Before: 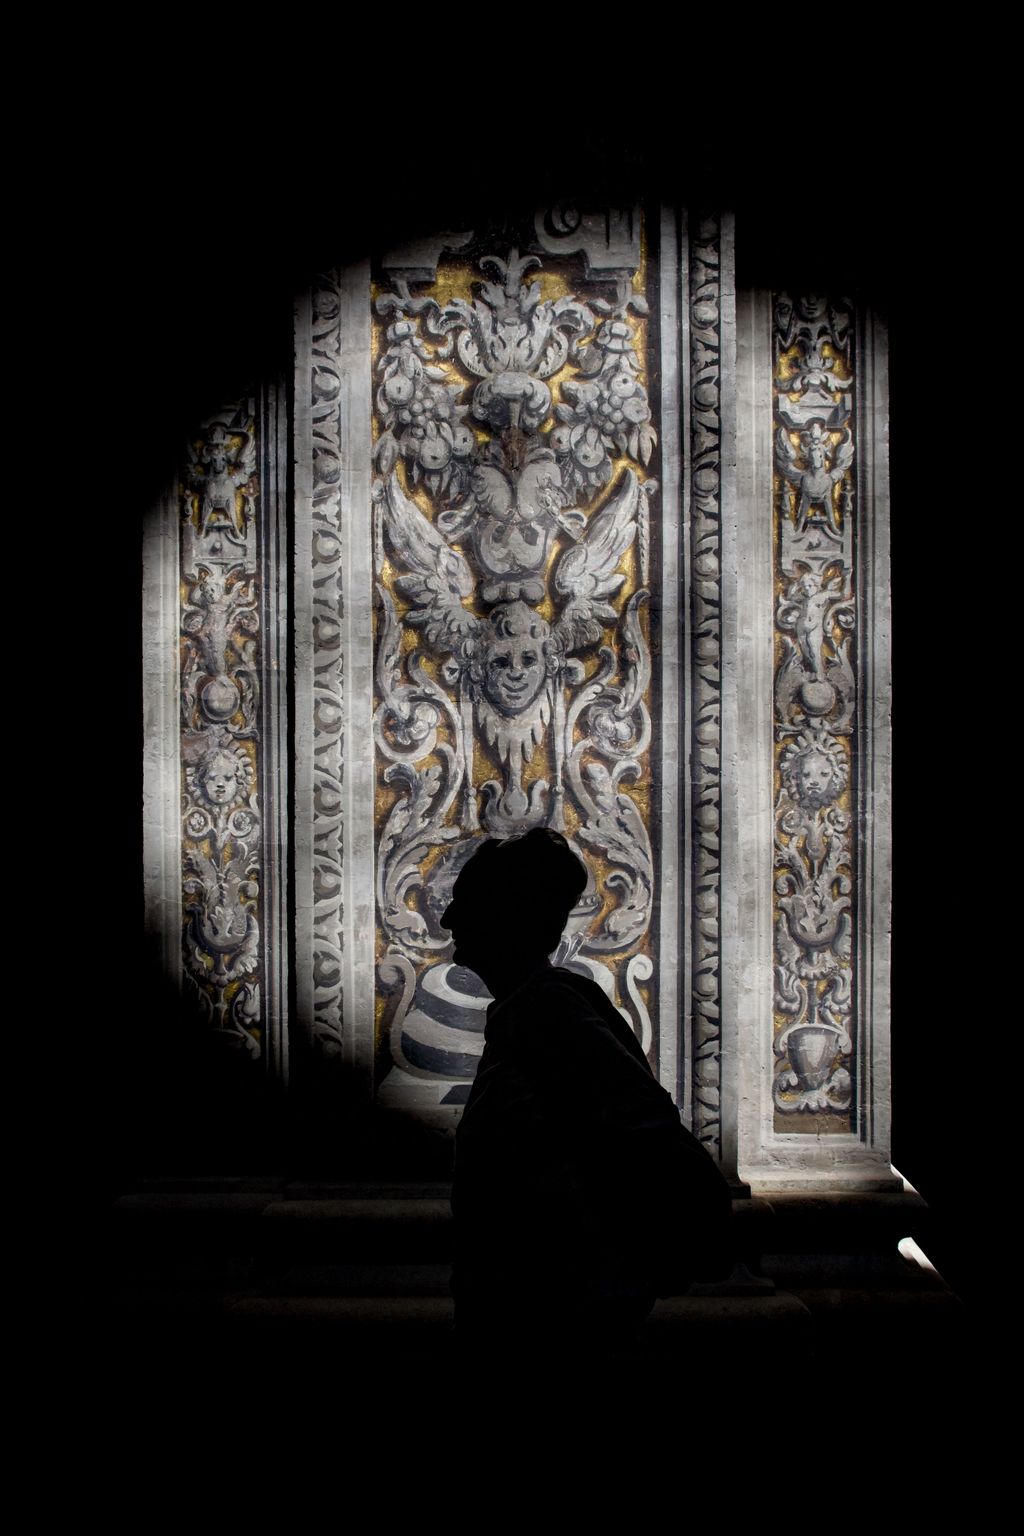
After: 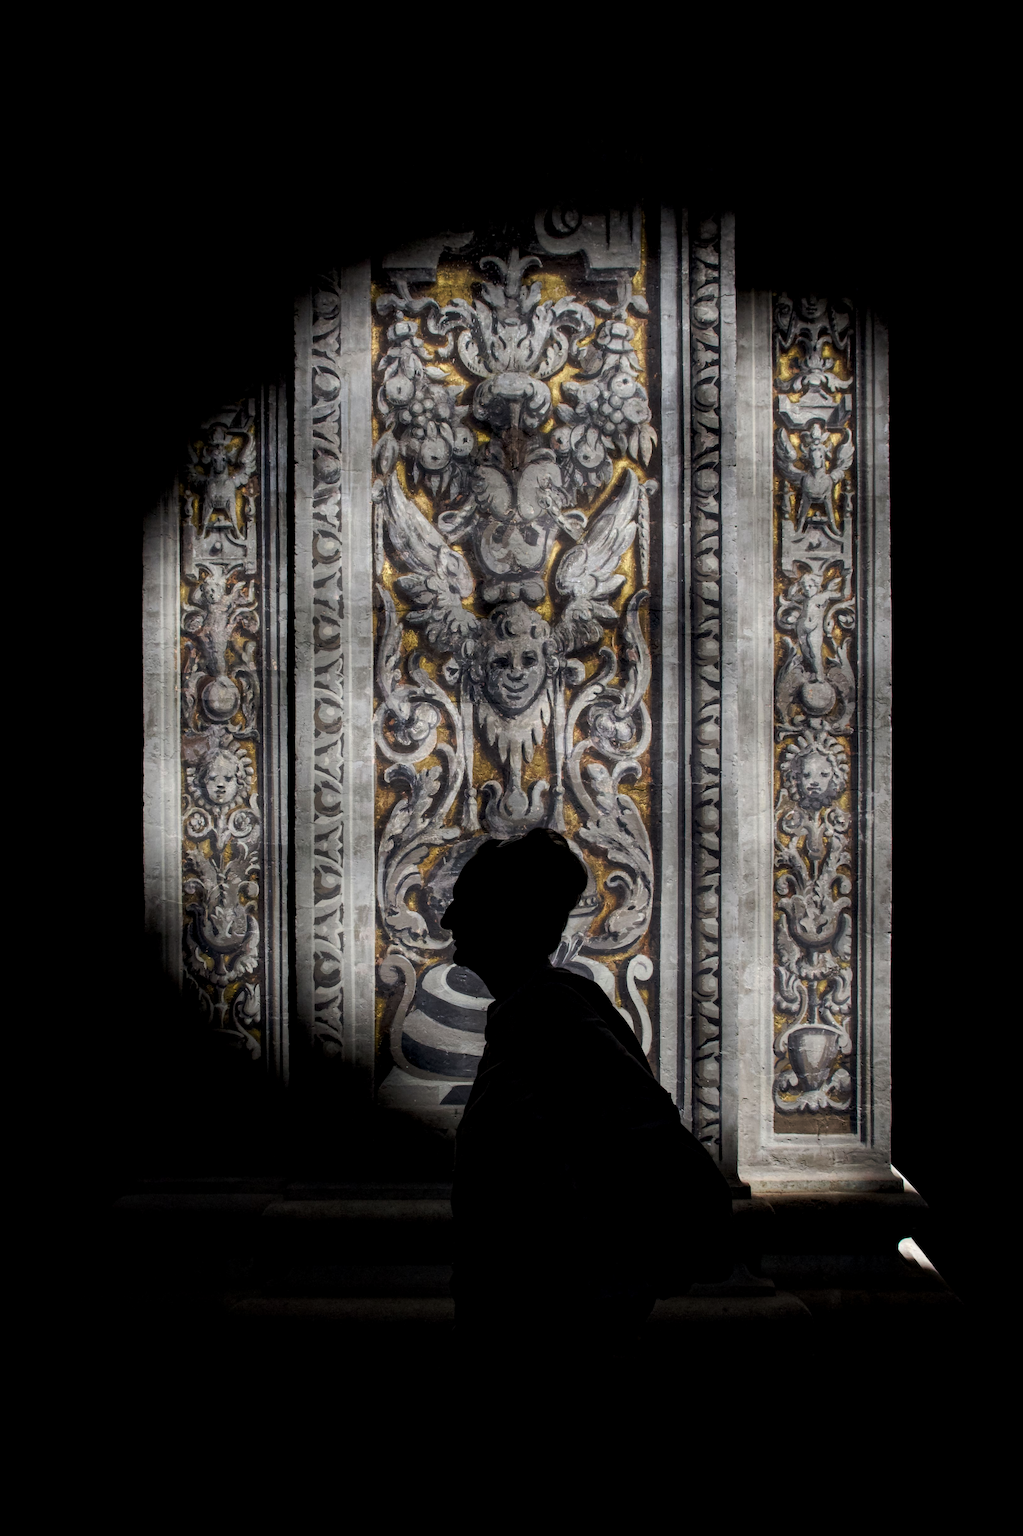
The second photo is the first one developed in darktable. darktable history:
local contrast: highlights 103%, shadows 99%, detail 119%, midtone range 0.2
tone curve: curves: ch0 [(0, 0) (0.003, 0.002) (0.011, 0.009) (0.025, 0.02) (0.044, 0.035) (0.069, 0.055) (0.1, 0.08) (0.136, 0.109) (0.177, 0.142) (0.224, 0.179) (0.277, 0.222) (0.335, 0.268) (0.399, 0.329) (0.468, 0.409) (0.543, 0.495) (0.623, 0.579) (0.709, 0.669) (0.801, 0.767) (0.898, 0.885) (1, 1)], preserve colors none
shadows and highlights: shadows 8.8, white point adjustment 0.816, highlights -39.98, shadows color adjustment 98.01%, highlights color adjustment 59.49%
